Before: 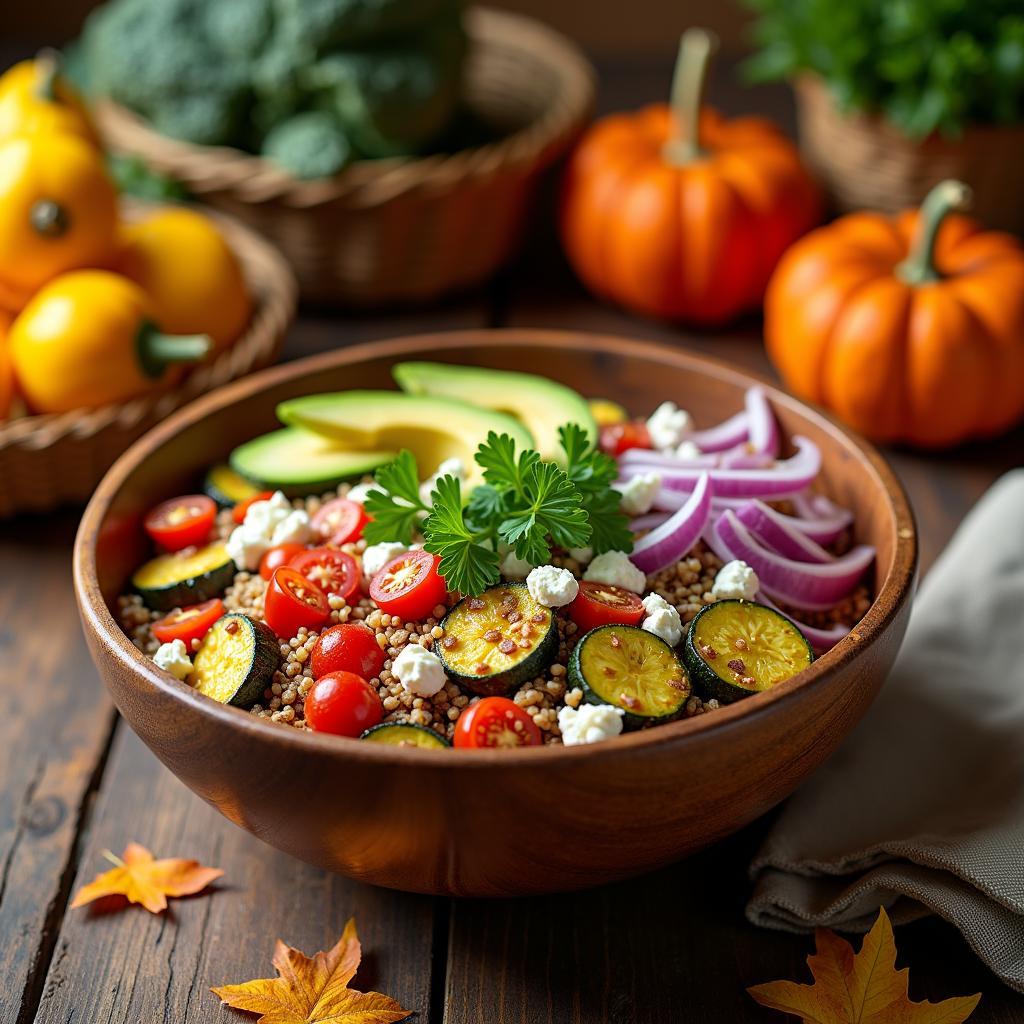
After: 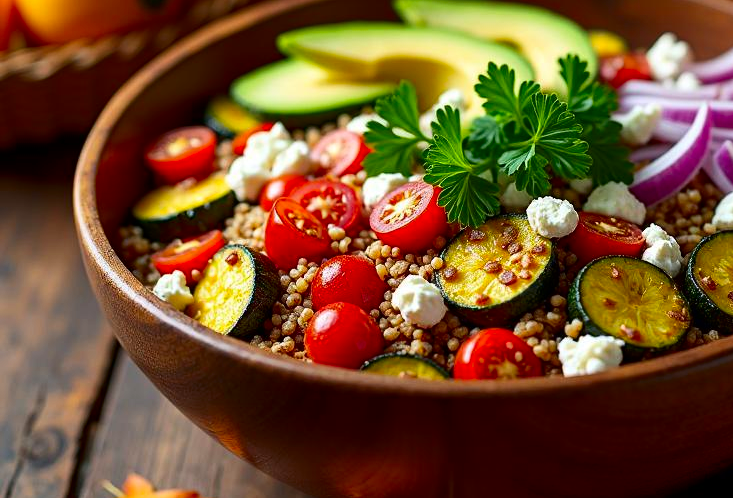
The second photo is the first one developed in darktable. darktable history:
crop: top 36.09%, right 28.353%, bottom 15.183%
contrast brightness saturation: contrast 0.121, brightness -0.115, saturation 0.198
